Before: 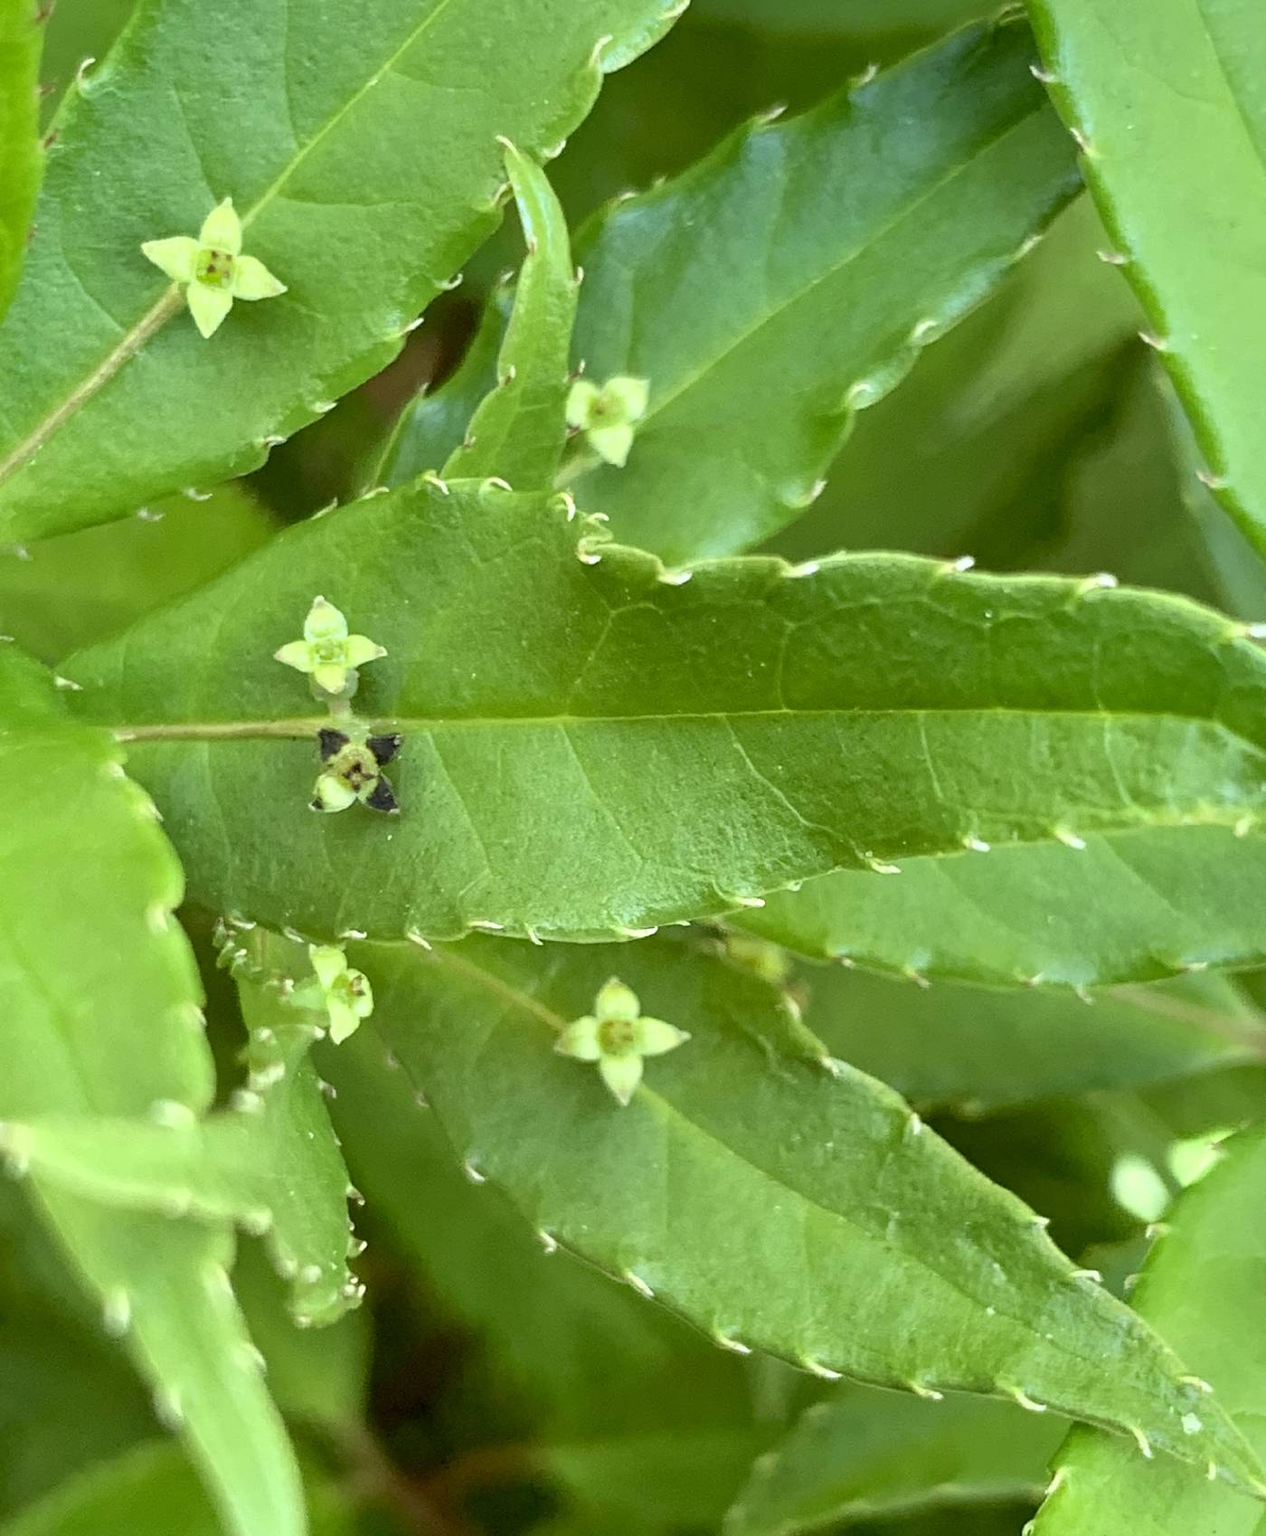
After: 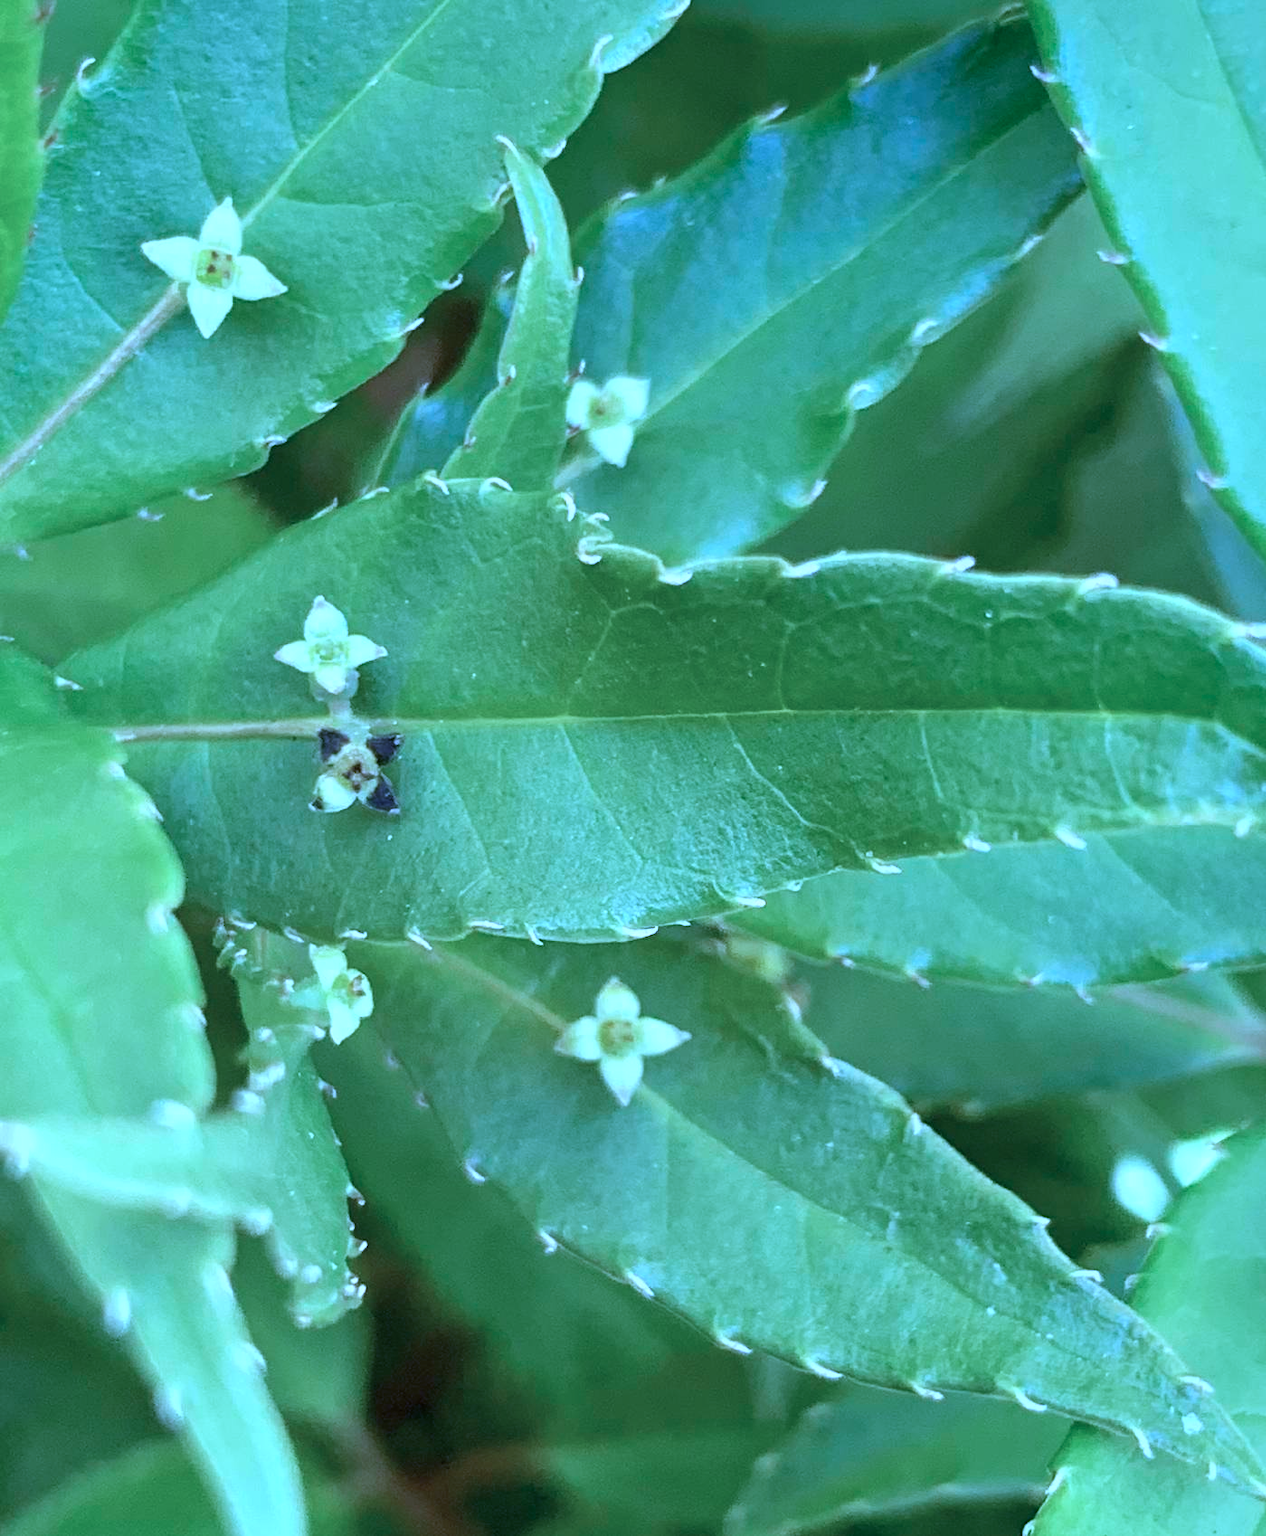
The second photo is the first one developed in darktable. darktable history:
white balance: red 1, blue 1
color calibration: output R [1.063, -0.012, -0.003, 0], output B [-0.079, 0.047, 1, 0], illuminant custom, x 0.46, y 0.43, temperature 2642.66 K
